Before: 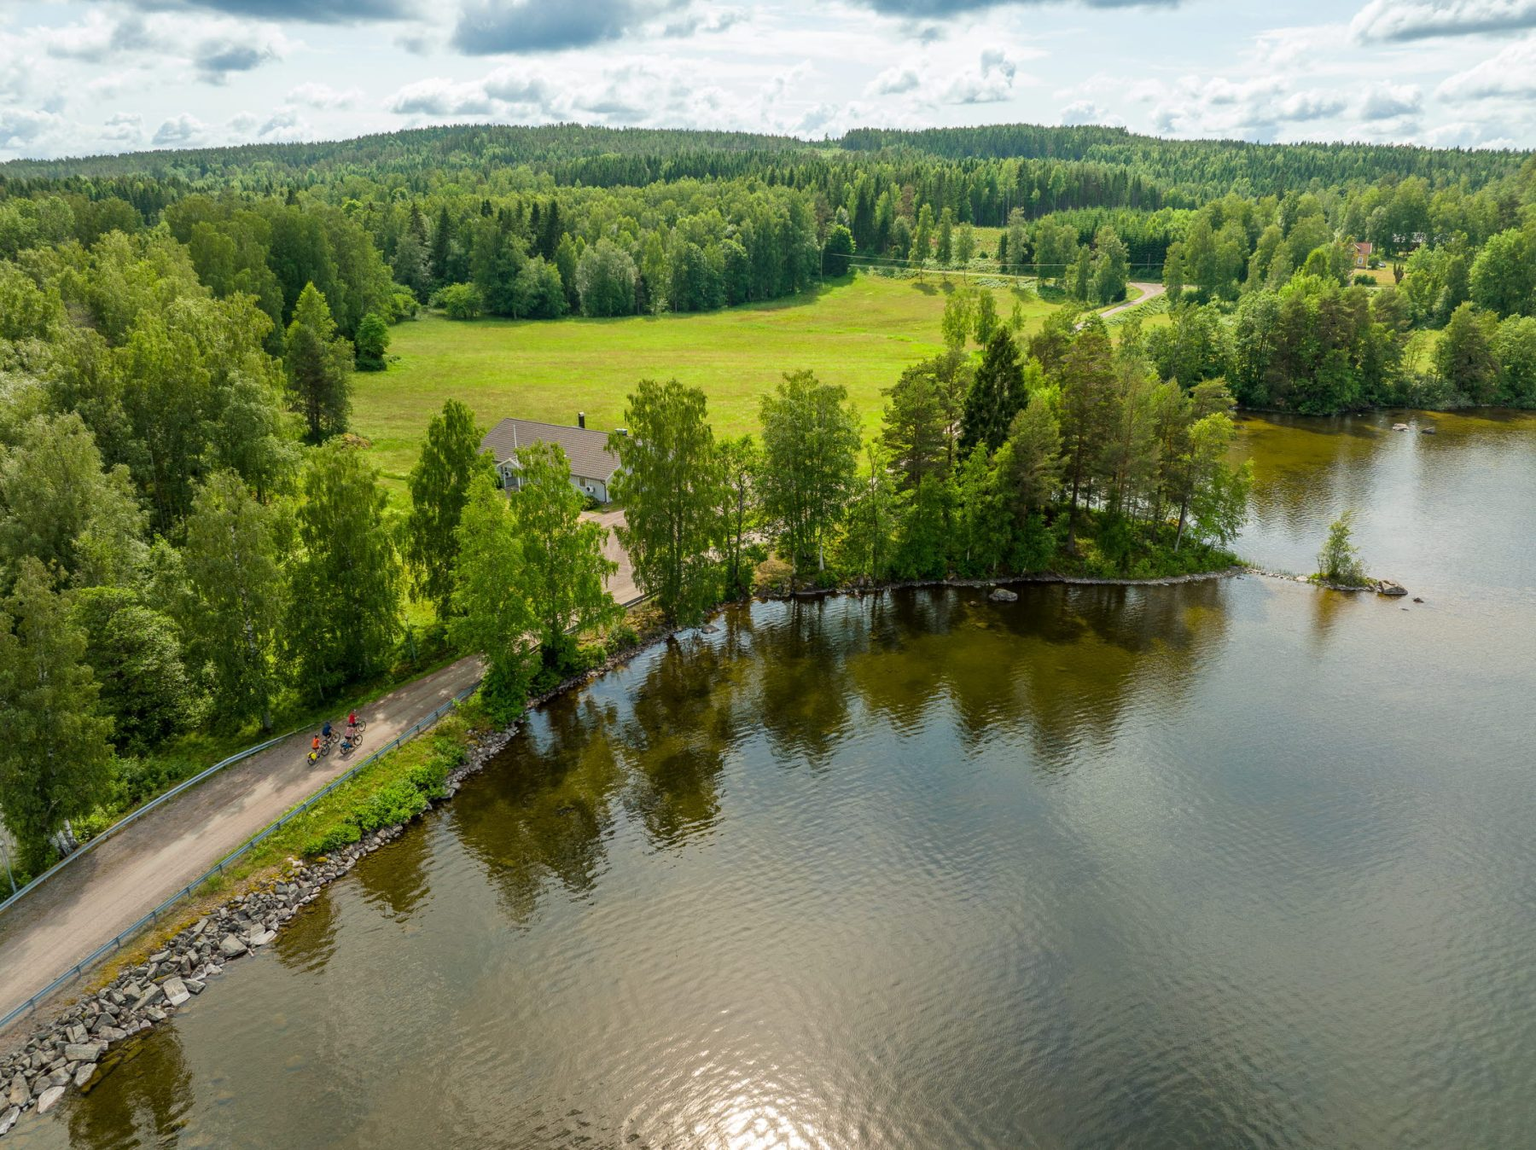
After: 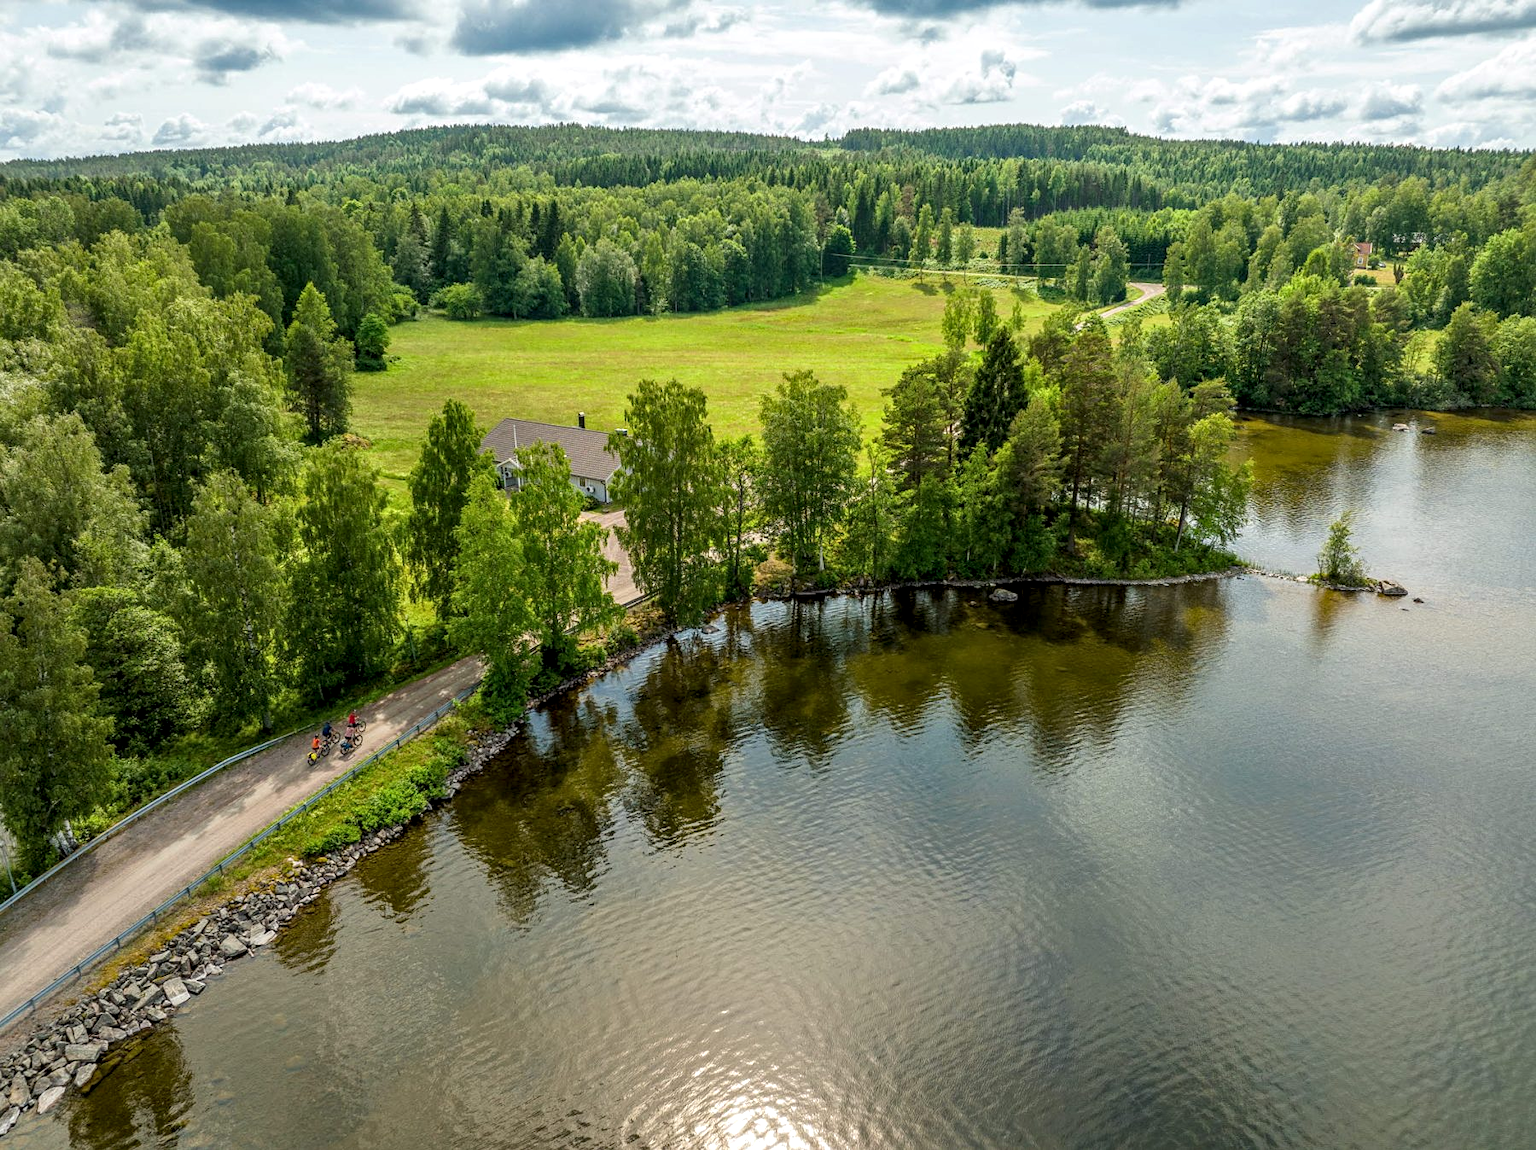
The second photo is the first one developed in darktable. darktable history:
local contrast: on, module defaults
contrast equalizer: octaves 7, y [[0.6 ×6], [0.55 ×6], [0 ×6], [0 ×6], [0 ×6]], mix 0.22
sharpen: amount 0.214
